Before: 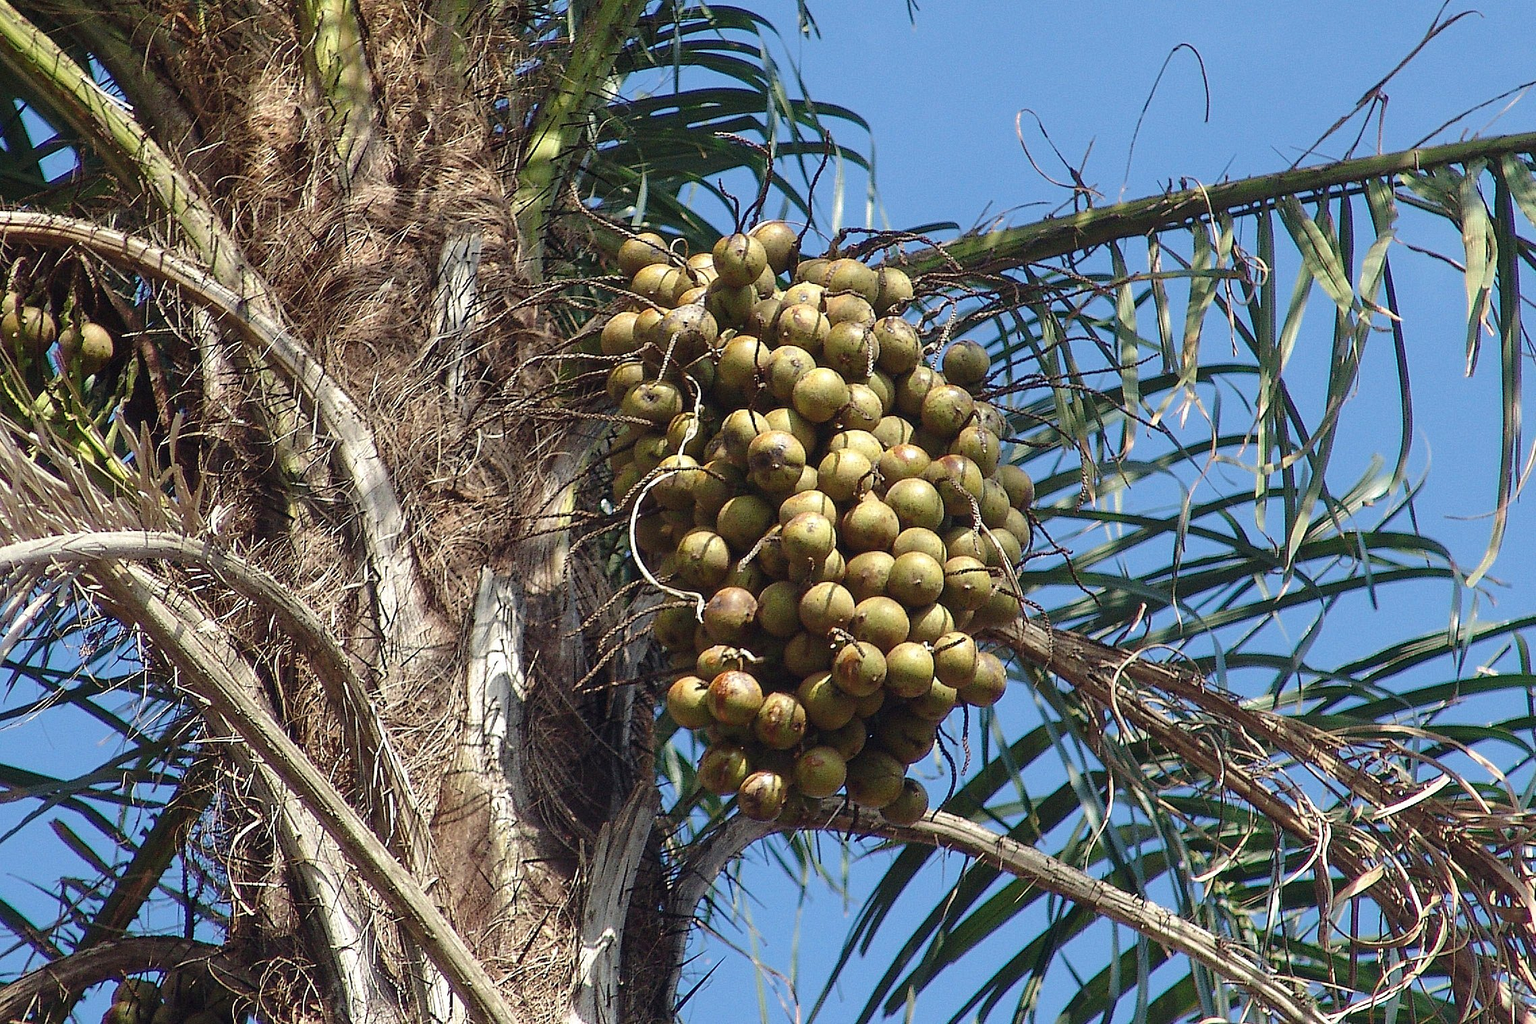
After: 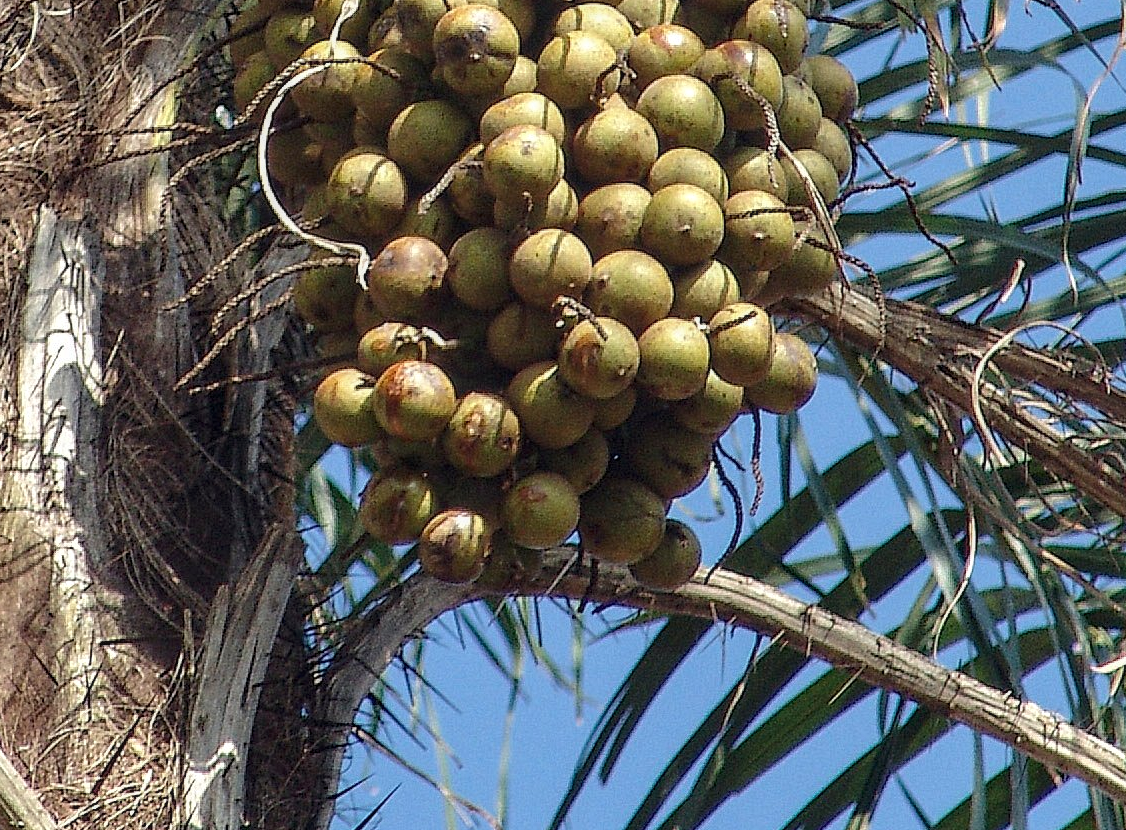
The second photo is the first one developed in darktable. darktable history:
crop: left 29.672%, top 41.786%, right 20.851%, bottom 3.487%
local contrast: on, module defaults
